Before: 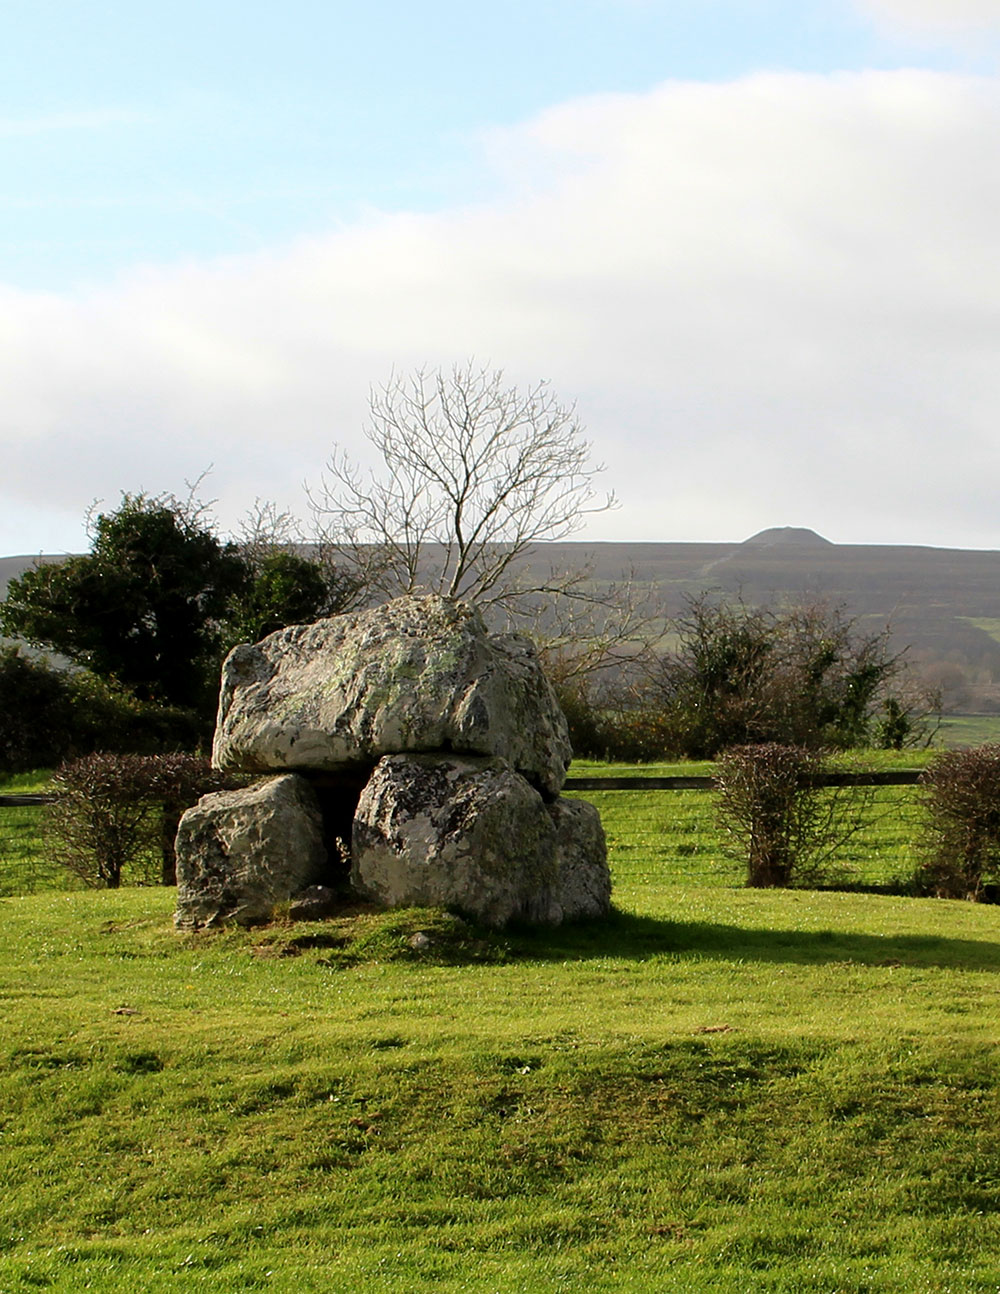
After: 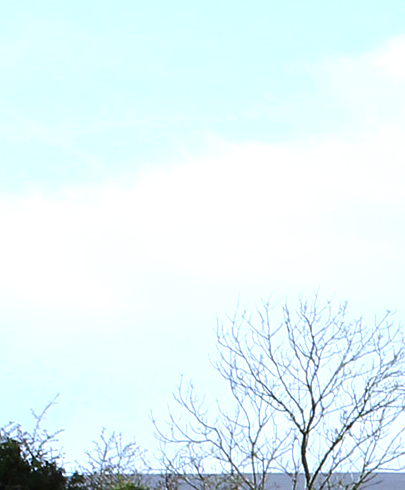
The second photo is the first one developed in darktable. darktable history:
white balance: red 0.871, blue 1.249
exposure: black level correction -0.002, exposure 0.54 EV, compensate highlight preservation false
crop: left 15.452%, top 5.459%, right 43.956%, bottom 56.62%
